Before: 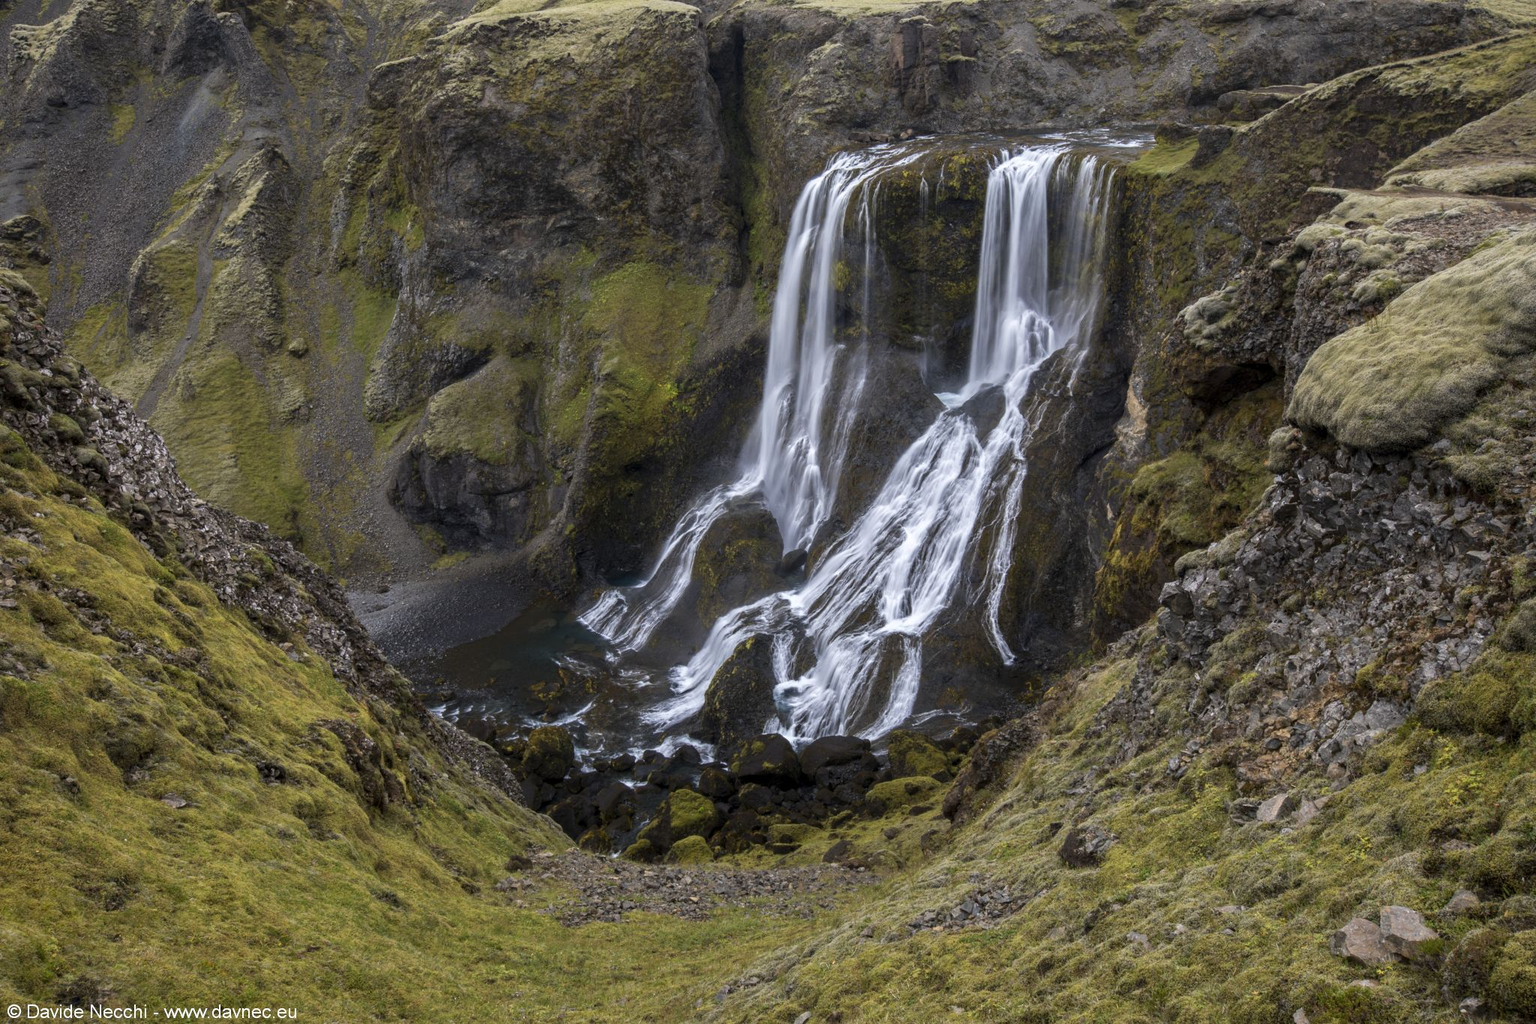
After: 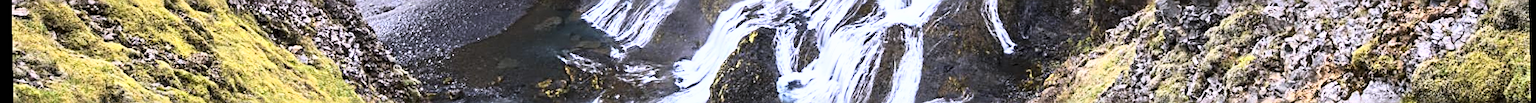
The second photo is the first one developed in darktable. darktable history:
shadows and highlights: low approximation 0.01, soften with gaussian
tone equalizer: -8 EV -0.417 EV, -7 EV -0.389 EV, -6 EV -0.333 EV, -5 EV -0.222 EV, -3 EV 0.222 EV, -2 EV 0.333 EV, -1 EV 0.389 EV, +0 EV 0.417 EV, edges refinement/feathering 500, mask exposure compensation -1.57 EV, preserve details no
sharpen: radius 2.543, amount 0.636
exposure: black level correction 0, exposure 0.5 EV, compensate exposure bias true, compensate highlight preservation false
base curve: curves: ch0 [(0, 0) (0.018, 0.026) (0.143, 0.37) (0.33, 0.731) (0.458, 0.853) (0.735, 0.965) (0.905, 0.986) (1, 1)]
crop and rotate: top 59.084%, bottom 30.916%
rotate and perspective: rotation -1.17°, automatic cropping off
white balance: red 1.004, blue 1.096
